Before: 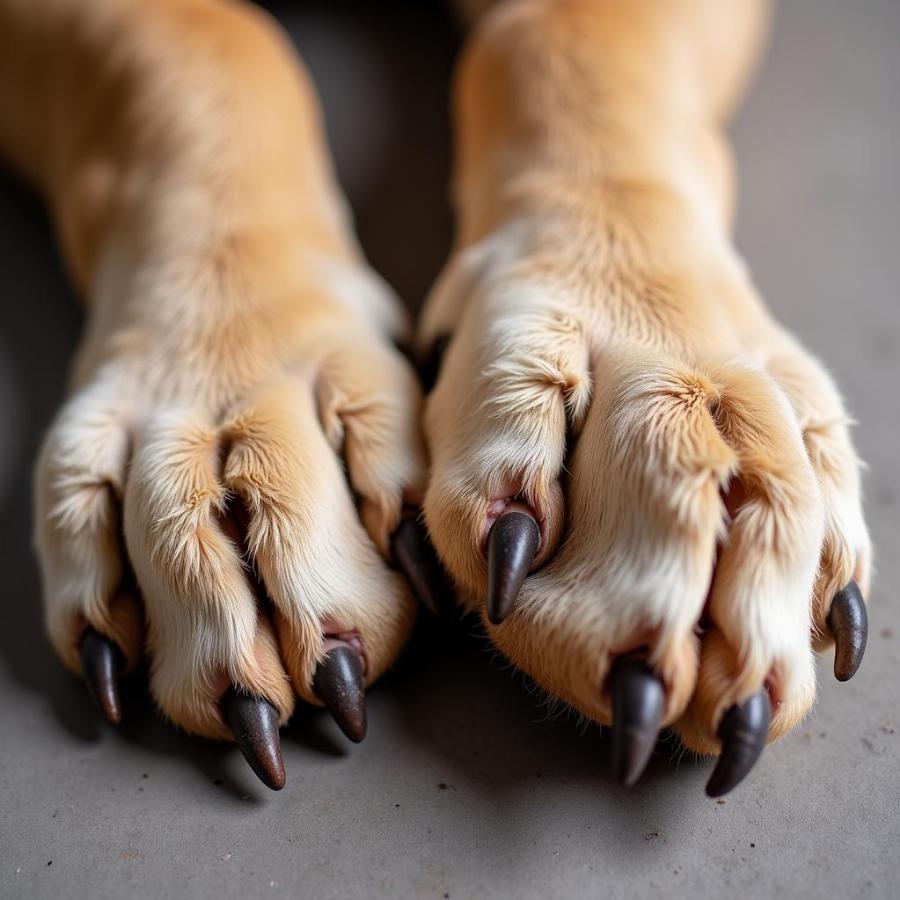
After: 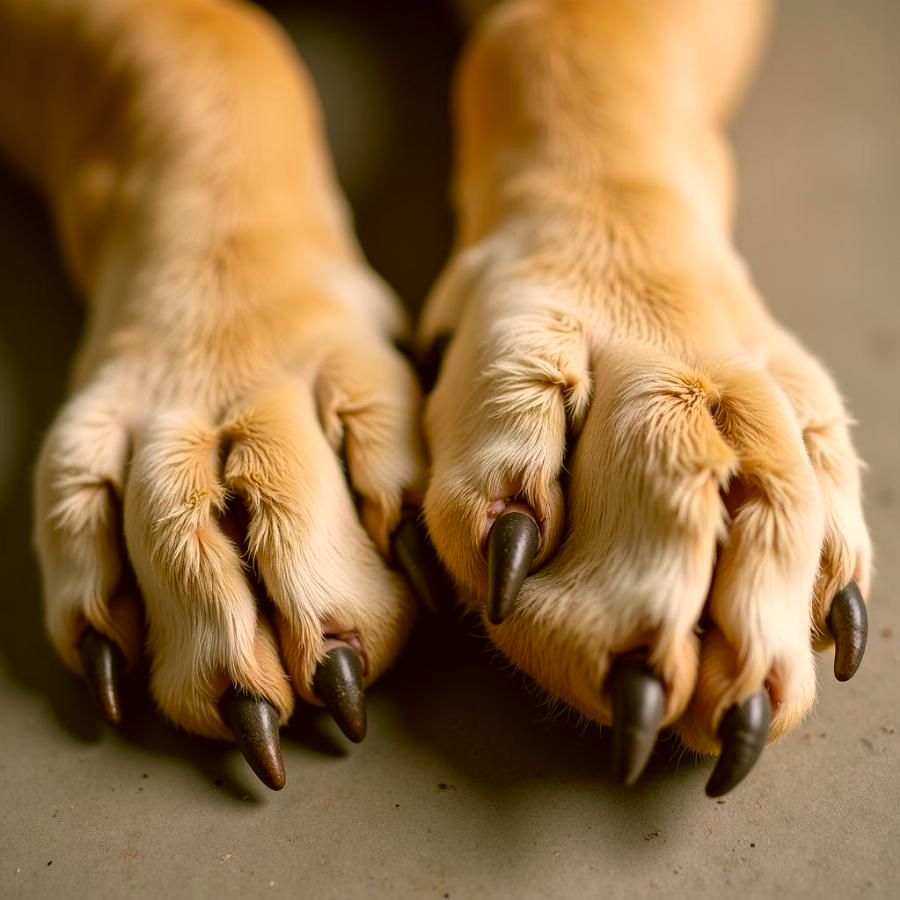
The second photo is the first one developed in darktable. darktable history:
color correction: highlights a* 8.41, highlights b* 15.82, shadows a* -0.542, shadows b* 25.83
